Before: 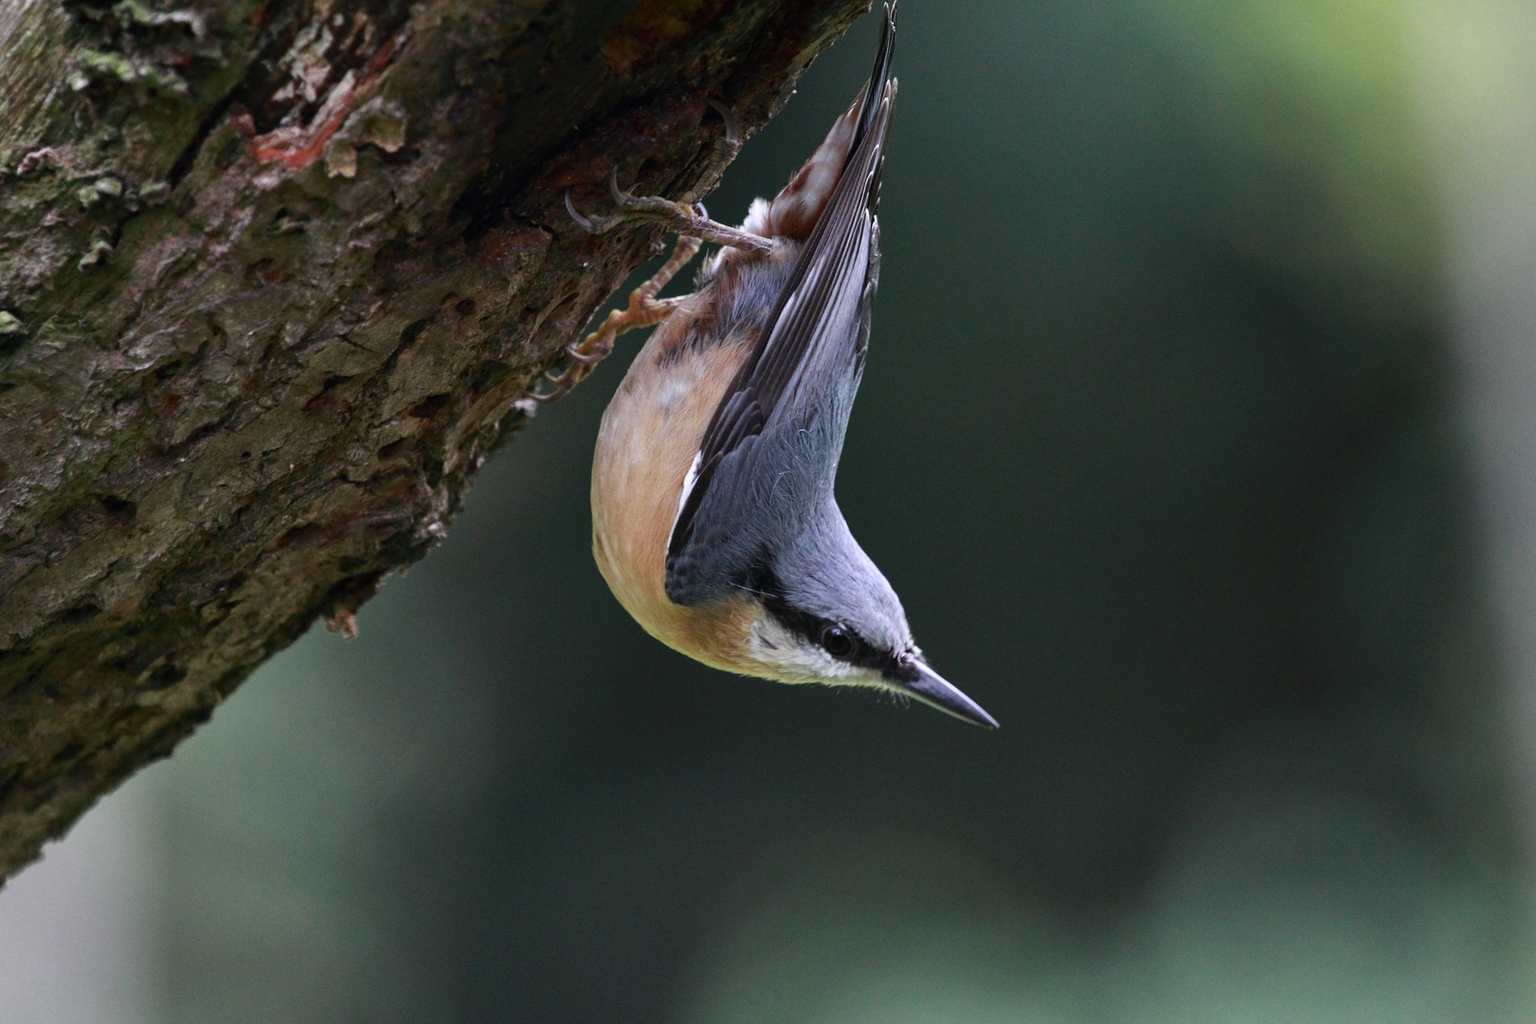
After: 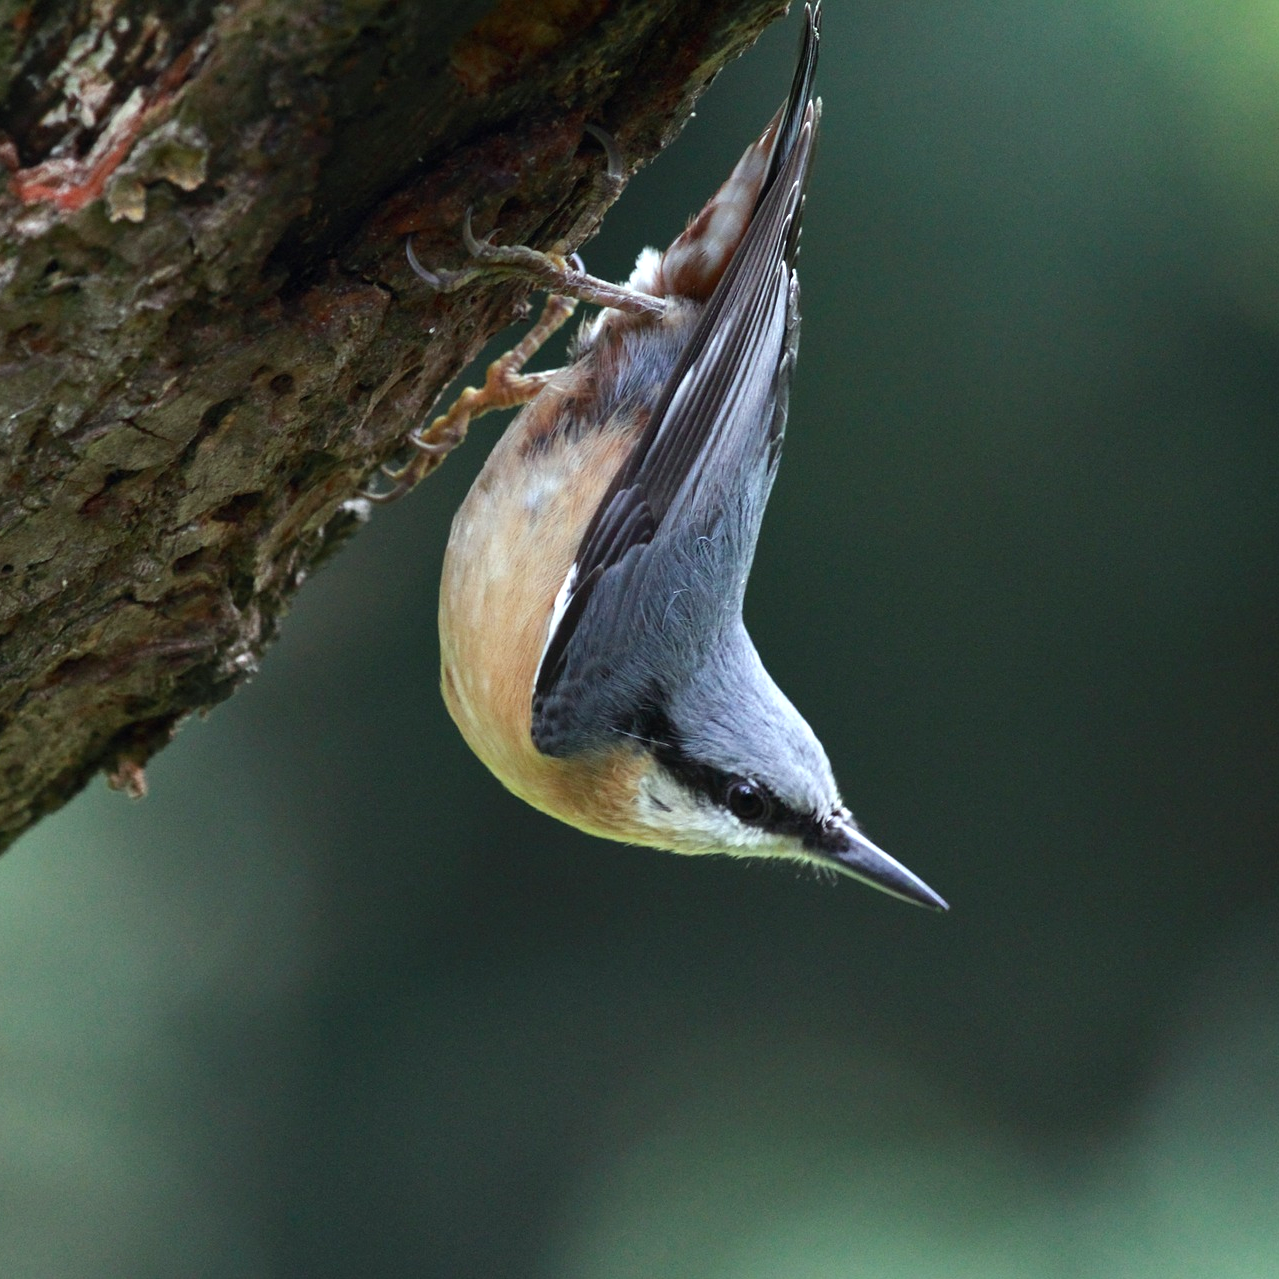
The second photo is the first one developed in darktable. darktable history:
crop and rotate: left 15.64%, right 17.716%
exposure: exposure 0.466 EV, compensate highlight preservation false
color correction: highlights a* -8.63, highlights b* 3.37
